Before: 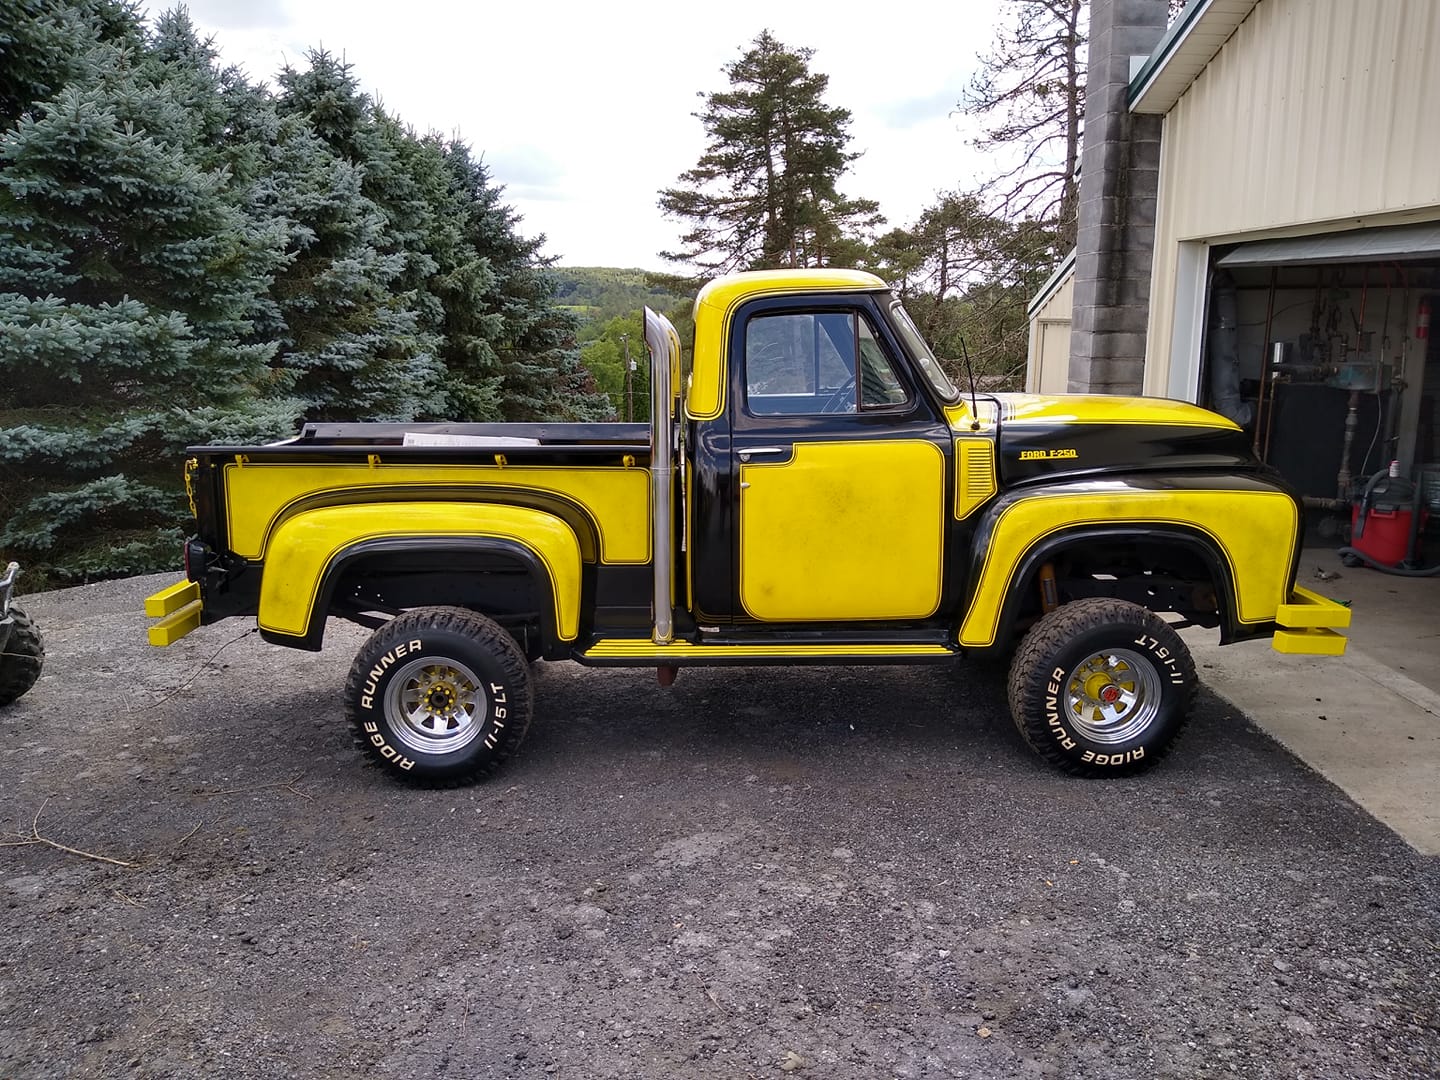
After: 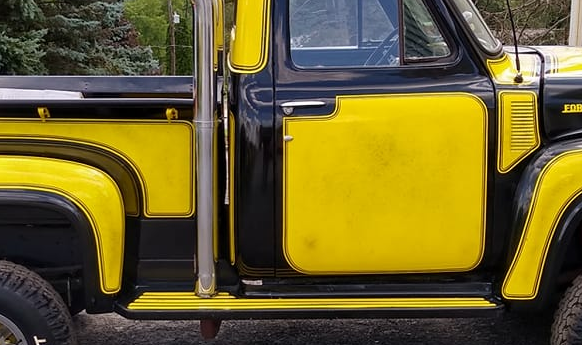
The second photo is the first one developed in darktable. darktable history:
crop: left 31.751%, top 32.172%, right 27.8%, bottom 35.83%
